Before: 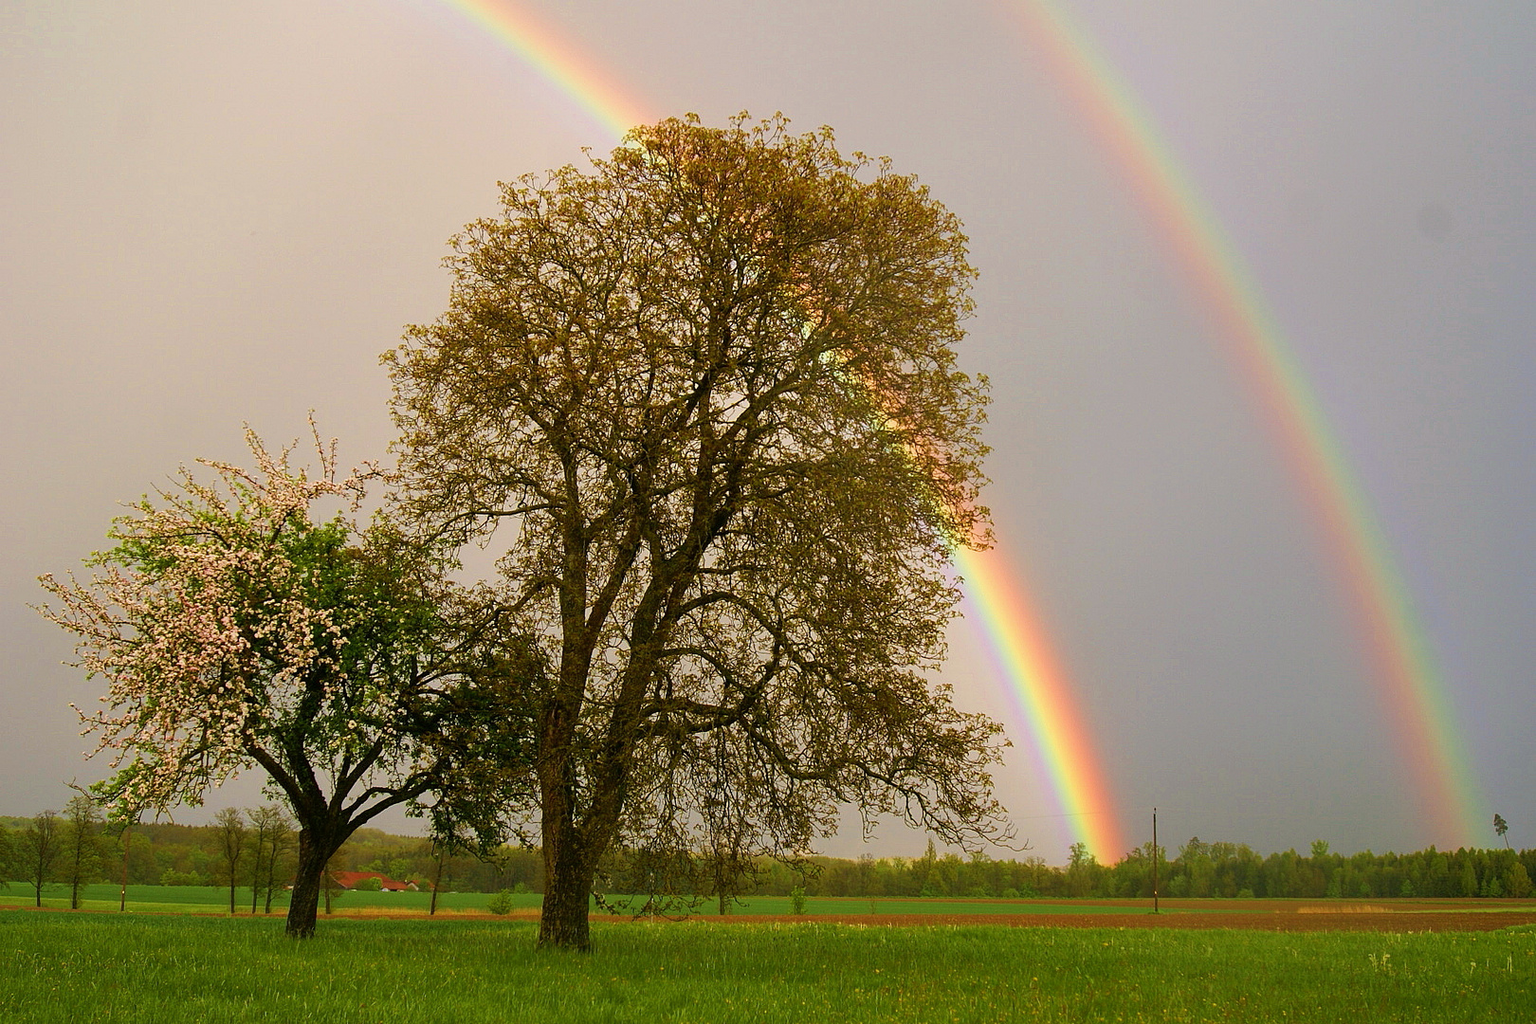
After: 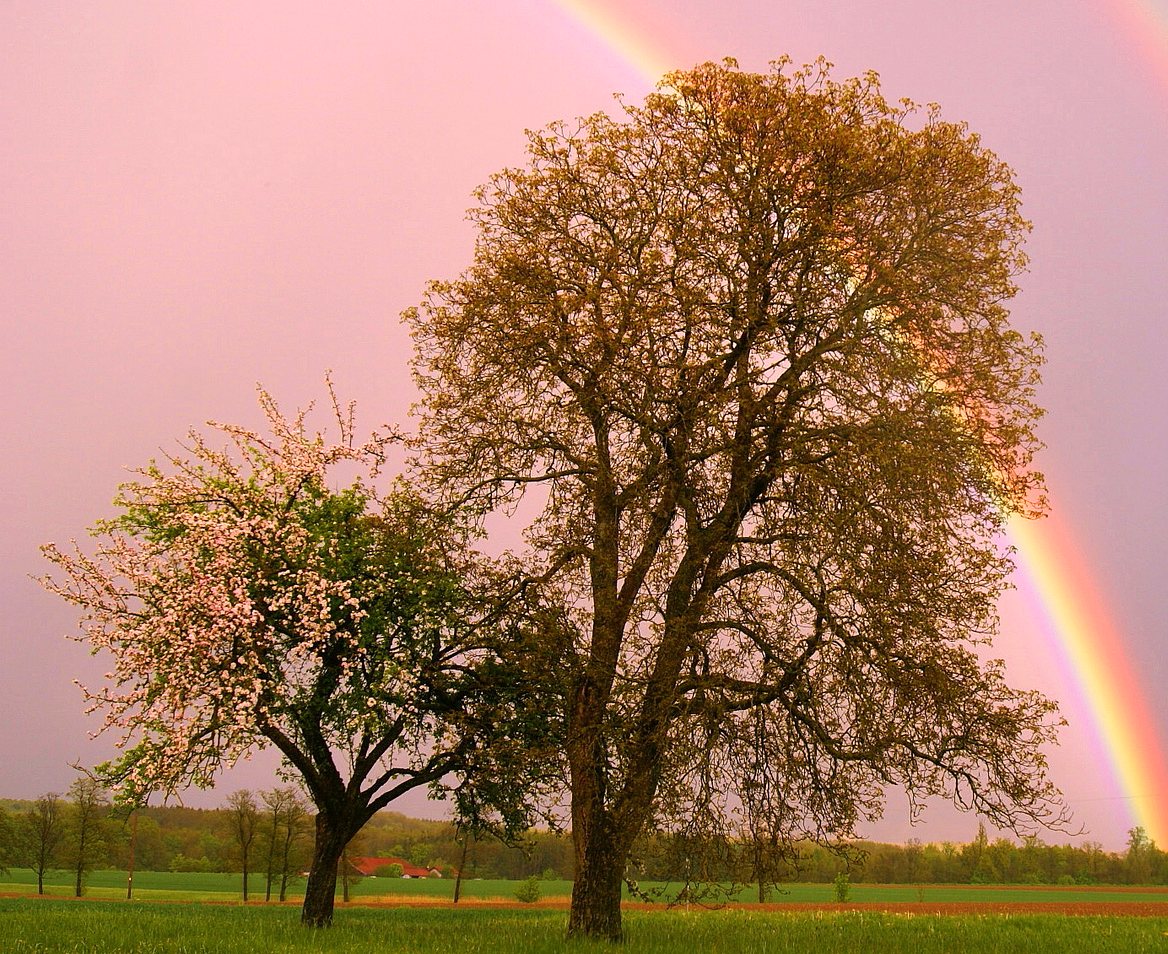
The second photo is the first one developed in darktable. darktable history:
crop: top 5.803%, right 27.864%, bottom 5.804%
white balance: red 1.188, blue 1.11
